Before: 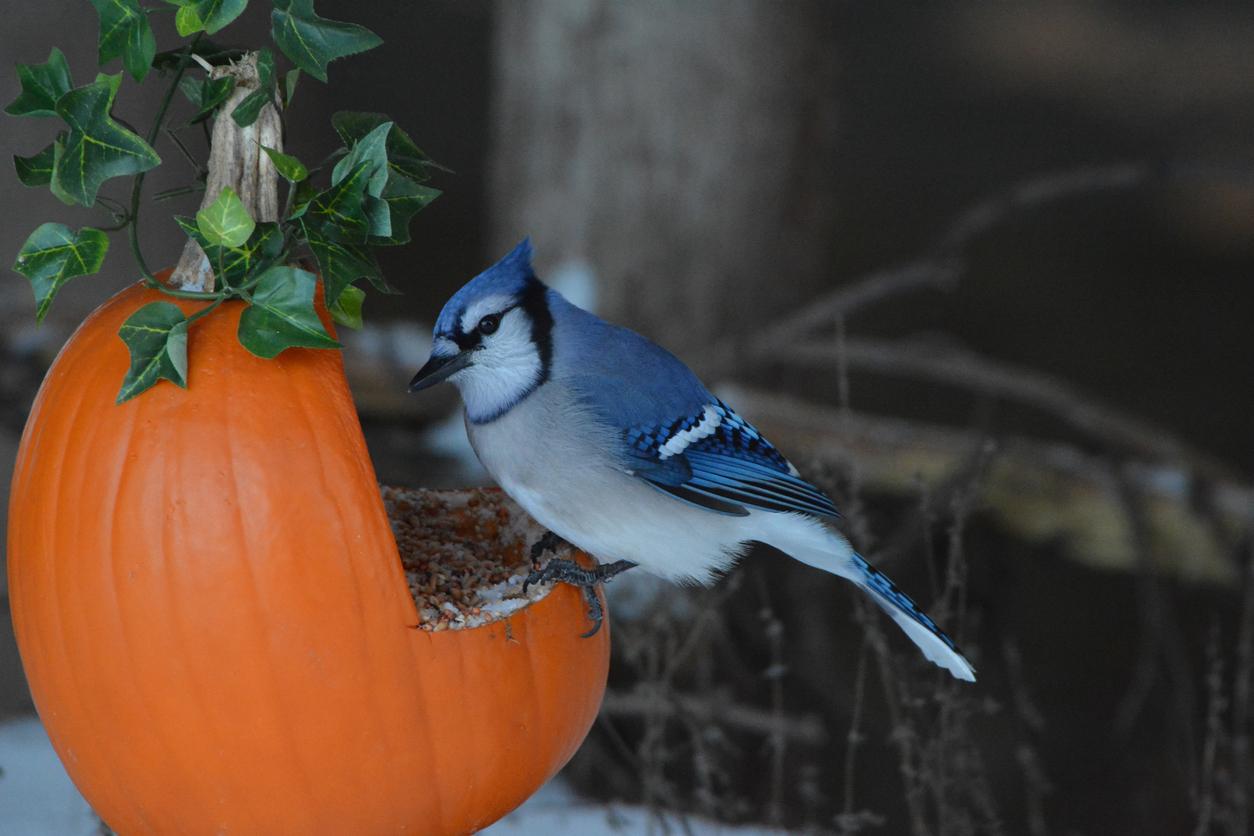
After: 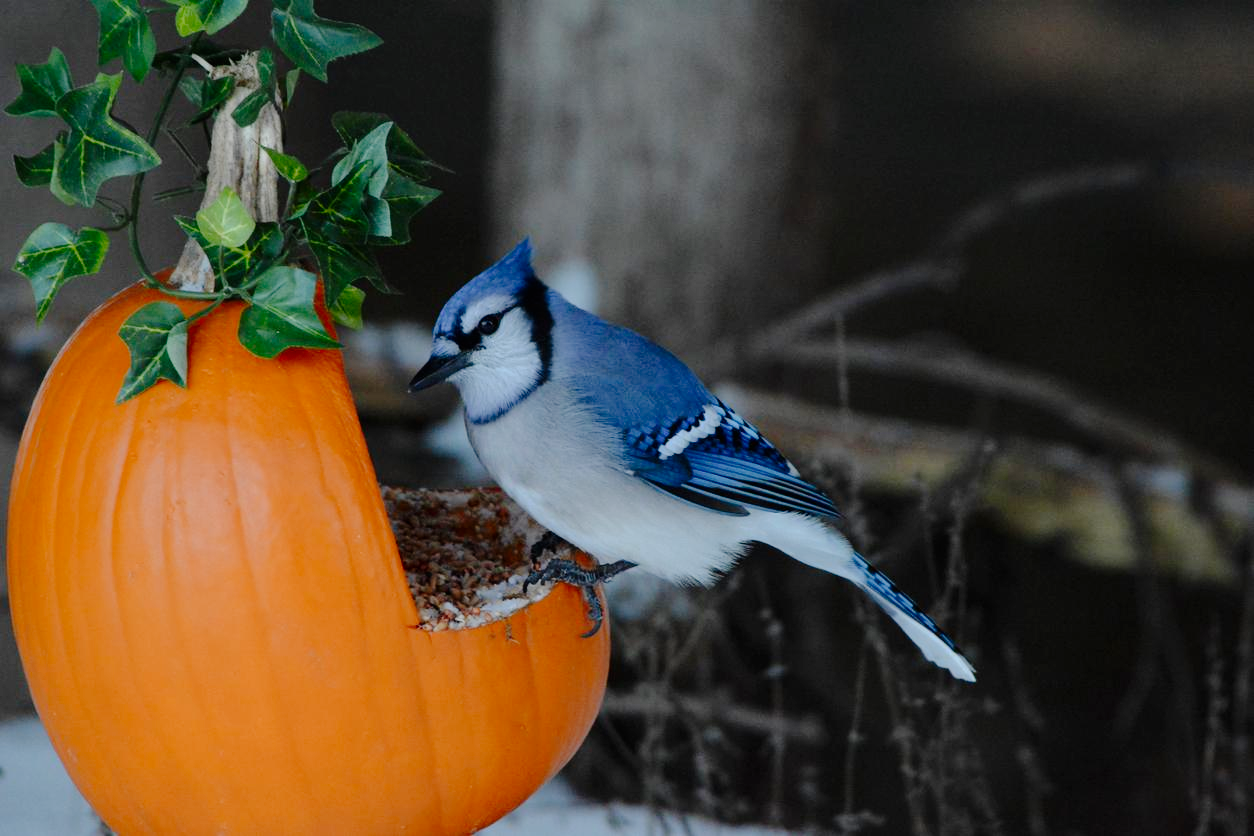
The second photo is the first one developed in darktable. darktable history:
tone curve: curves: ch0 [(0, 0) (0.004, 0) (0.133, 0.076) (0.325, 0.362) (0.879, 0.885) (1, 1)], preserve colors none
